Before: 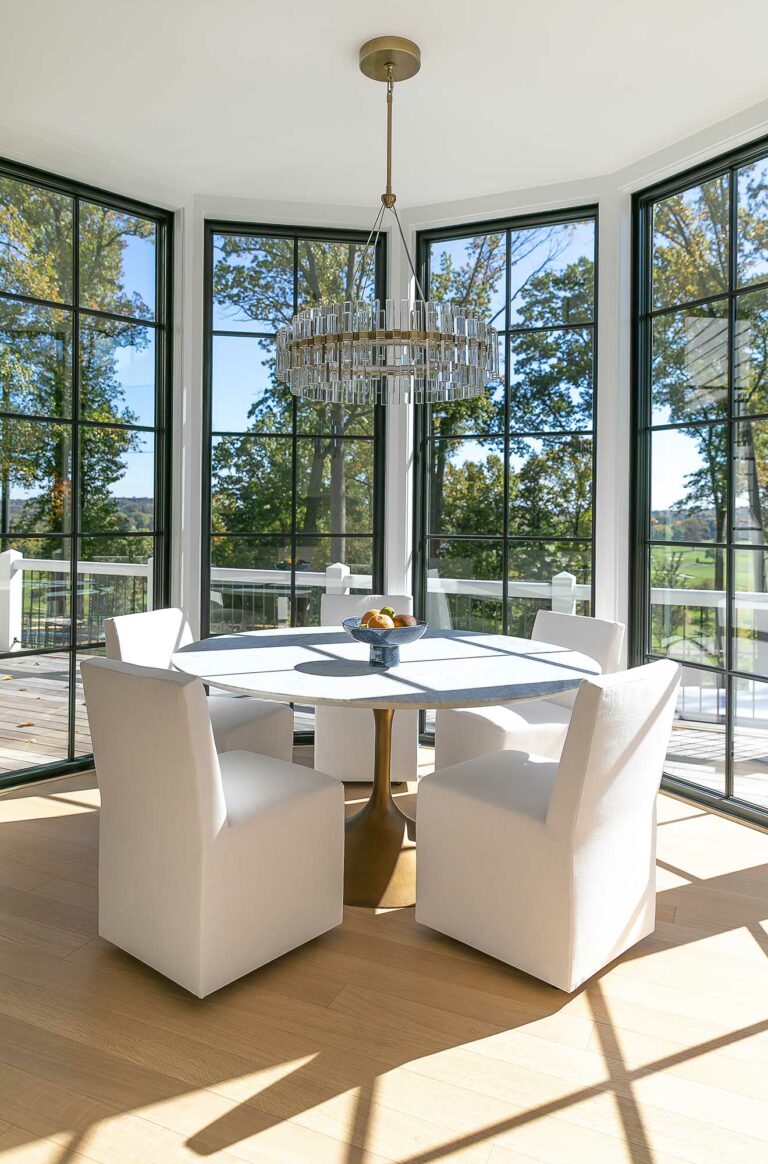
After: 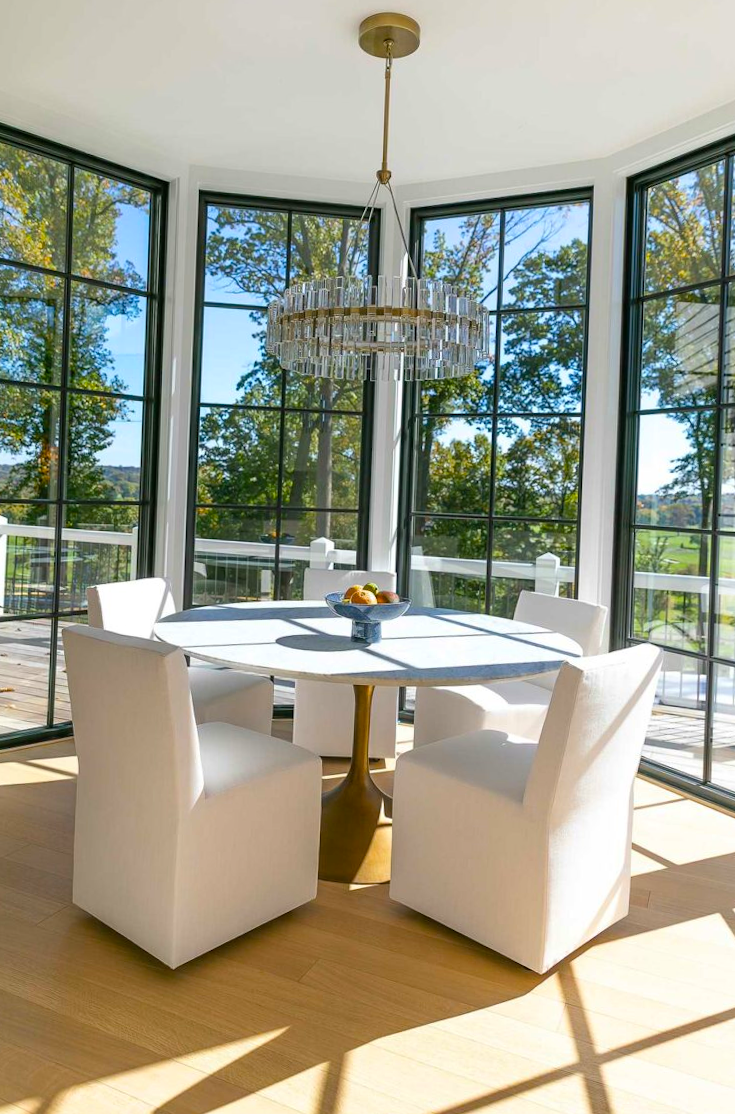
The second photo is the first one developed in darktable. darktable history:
crop and rotate: angle -1.69°
color balance rgb: perceptual saturation grading › global saturation 25%, global vibrance 20%
